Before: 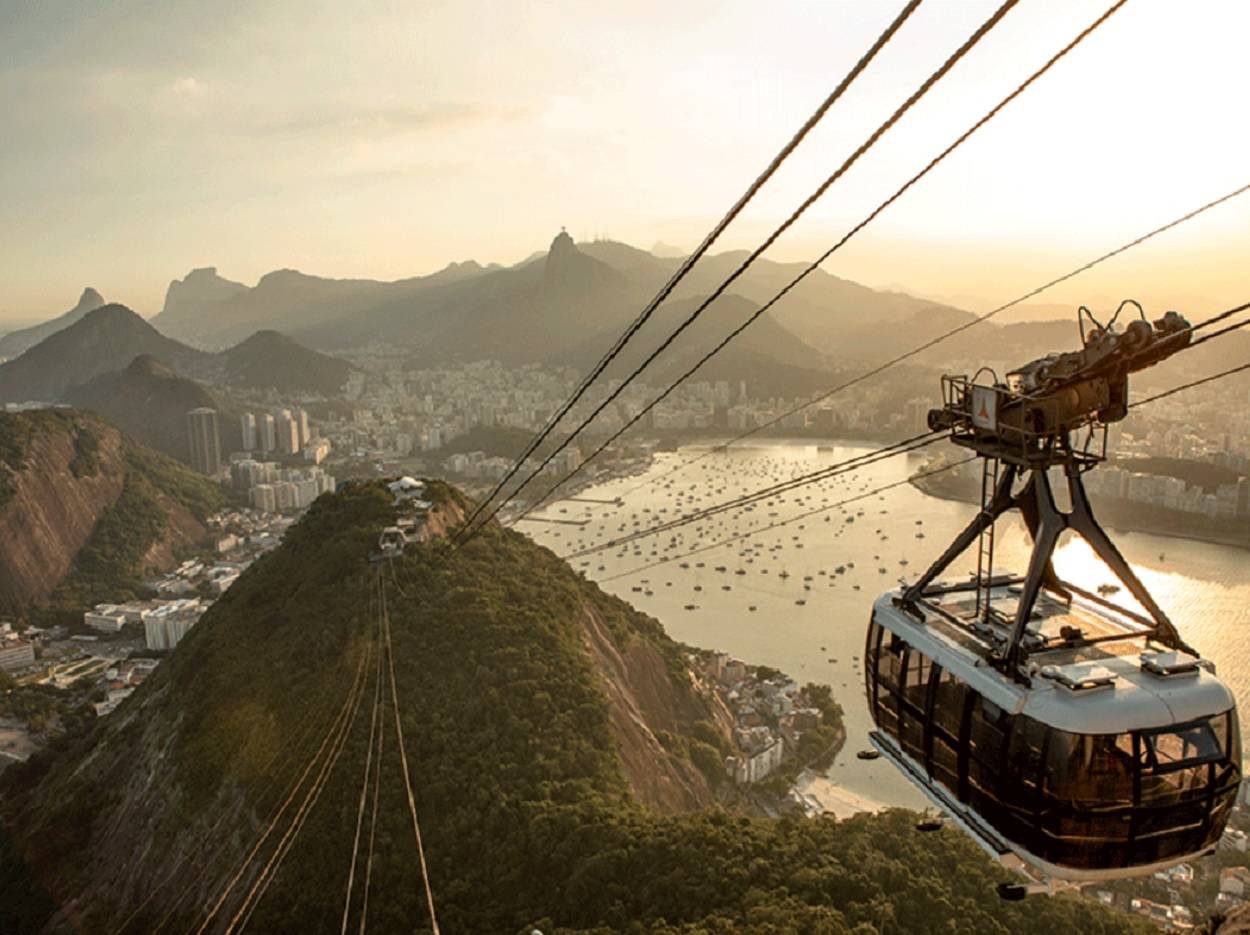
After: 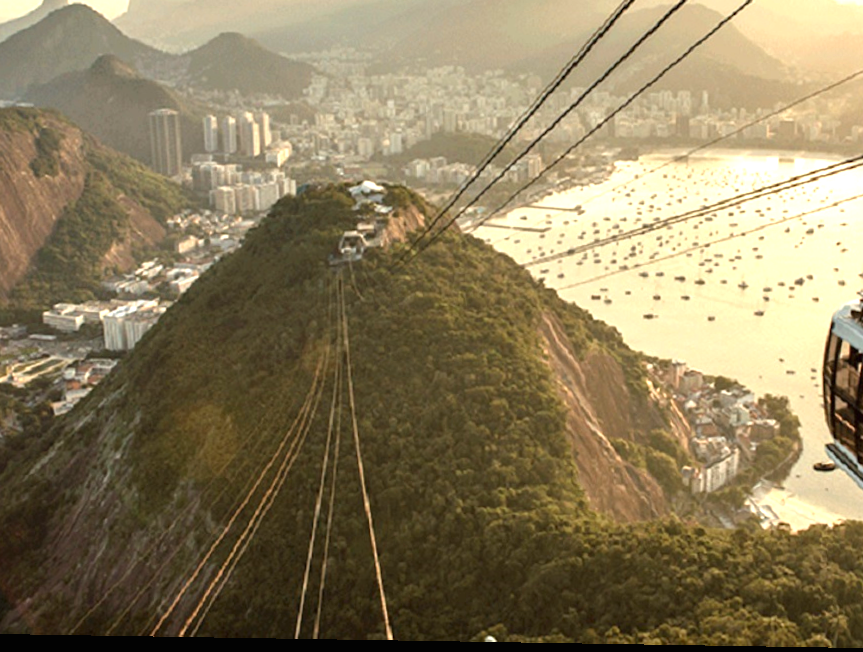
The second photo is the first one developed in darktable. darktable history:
crop and rotate: angle -0.934°, left 3.754%, top 31.694%, right 27.951%
exposure: black level correction 0, exposure 1.095 EV, compensate highlight preservation false
